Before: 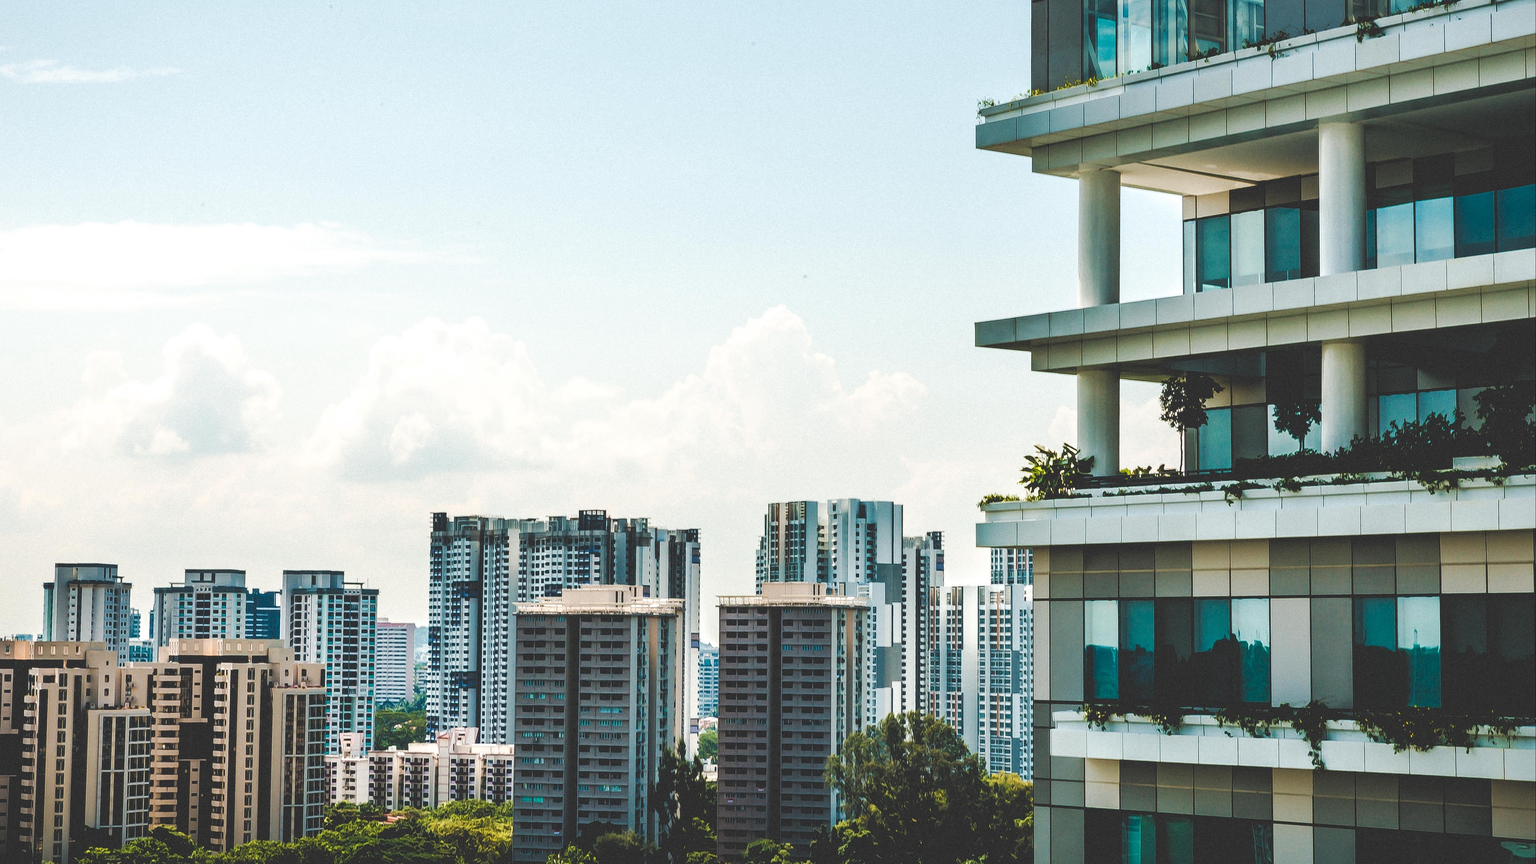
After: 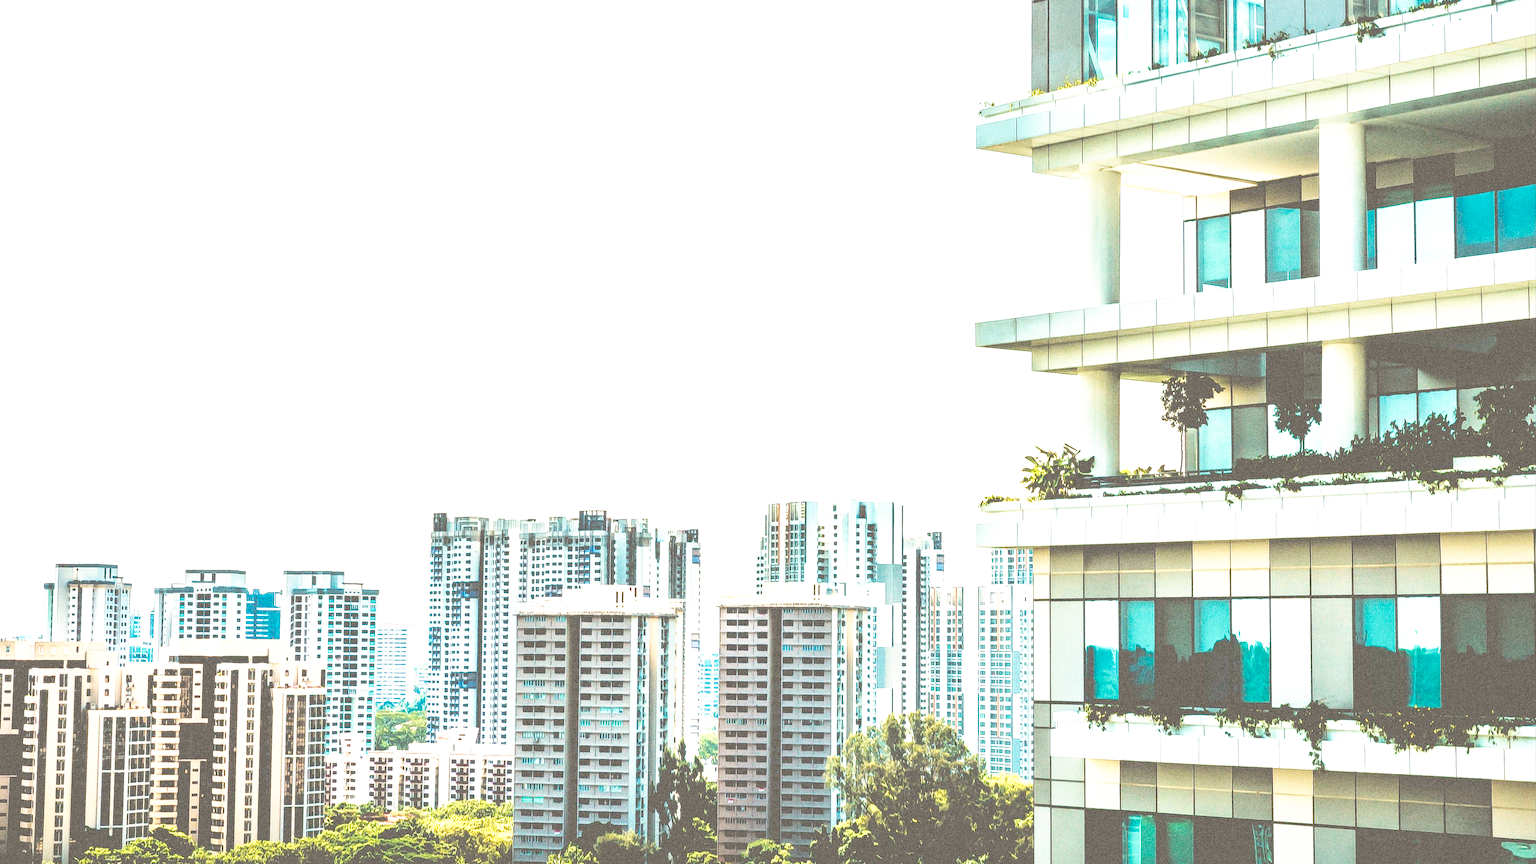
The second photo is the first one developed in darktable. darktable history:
exposure: black level correction 0, exposure 1.388 EV, compensate exposure bias true, compensate highlight preservation false
white balance: red 1.045, blue 0.932
base curve: curves: ch0 [(0, 0) (0.007, 0.004) (0.027, 0.03) (0.046, 0.07) (0.207, 0.54) (0.442, 0.872) (0.673, 0.972) (1, 1)], preserve colors none
